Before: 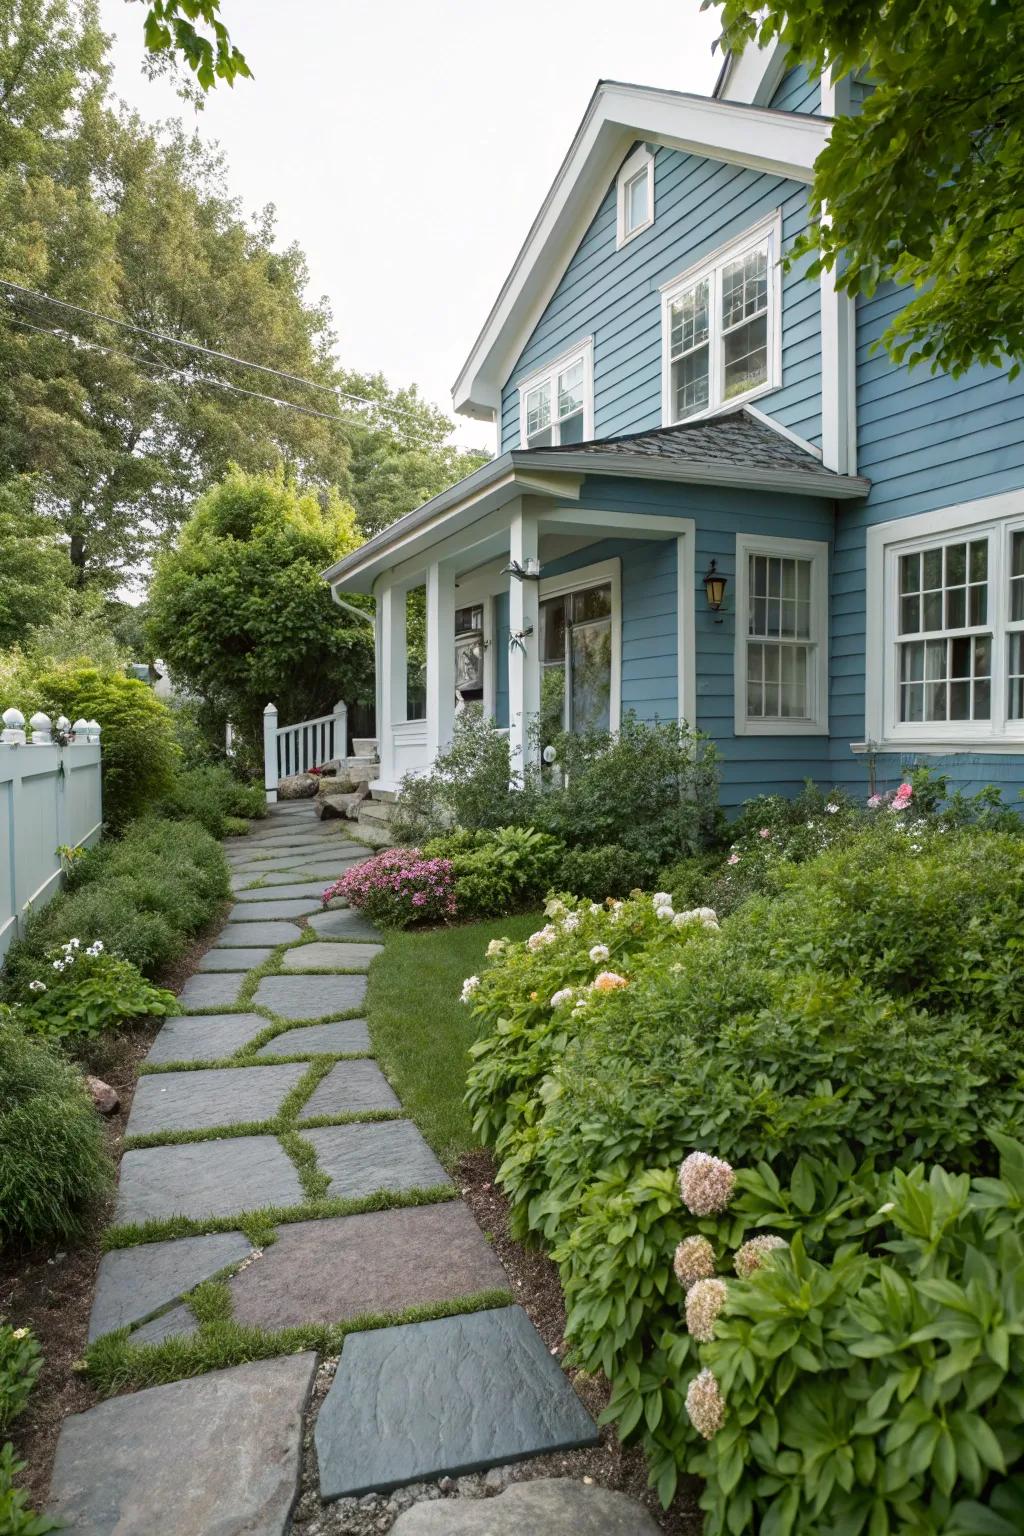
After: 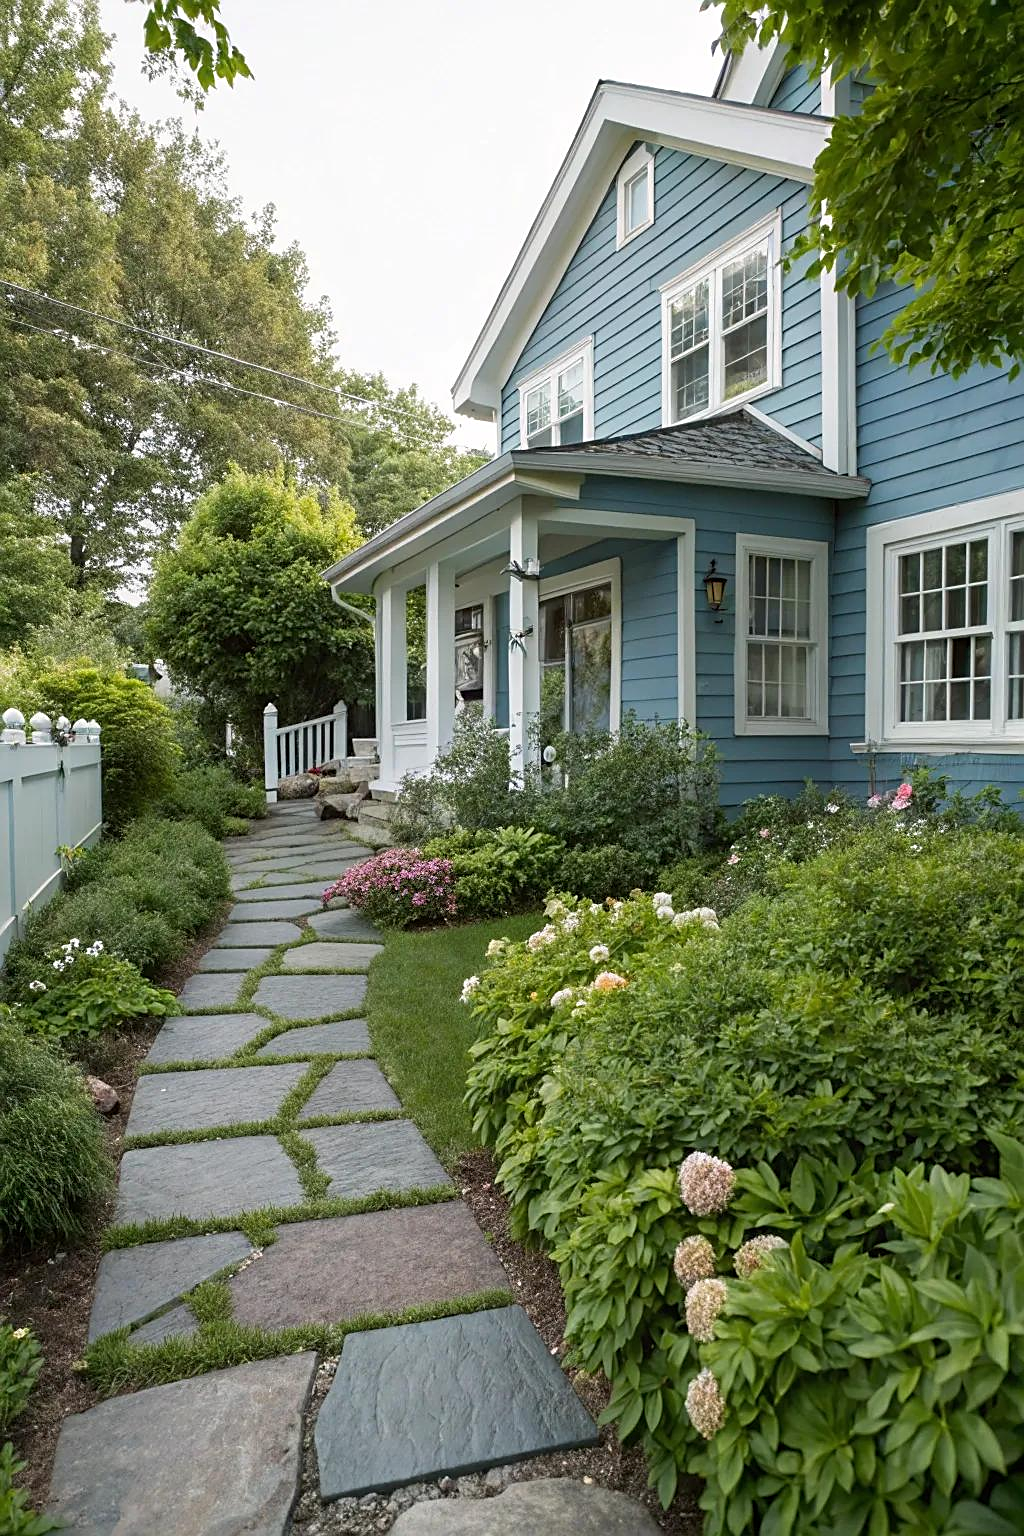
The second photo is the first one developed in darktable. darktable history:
sharpen: on, module defaults
levels: gray 50.77%
